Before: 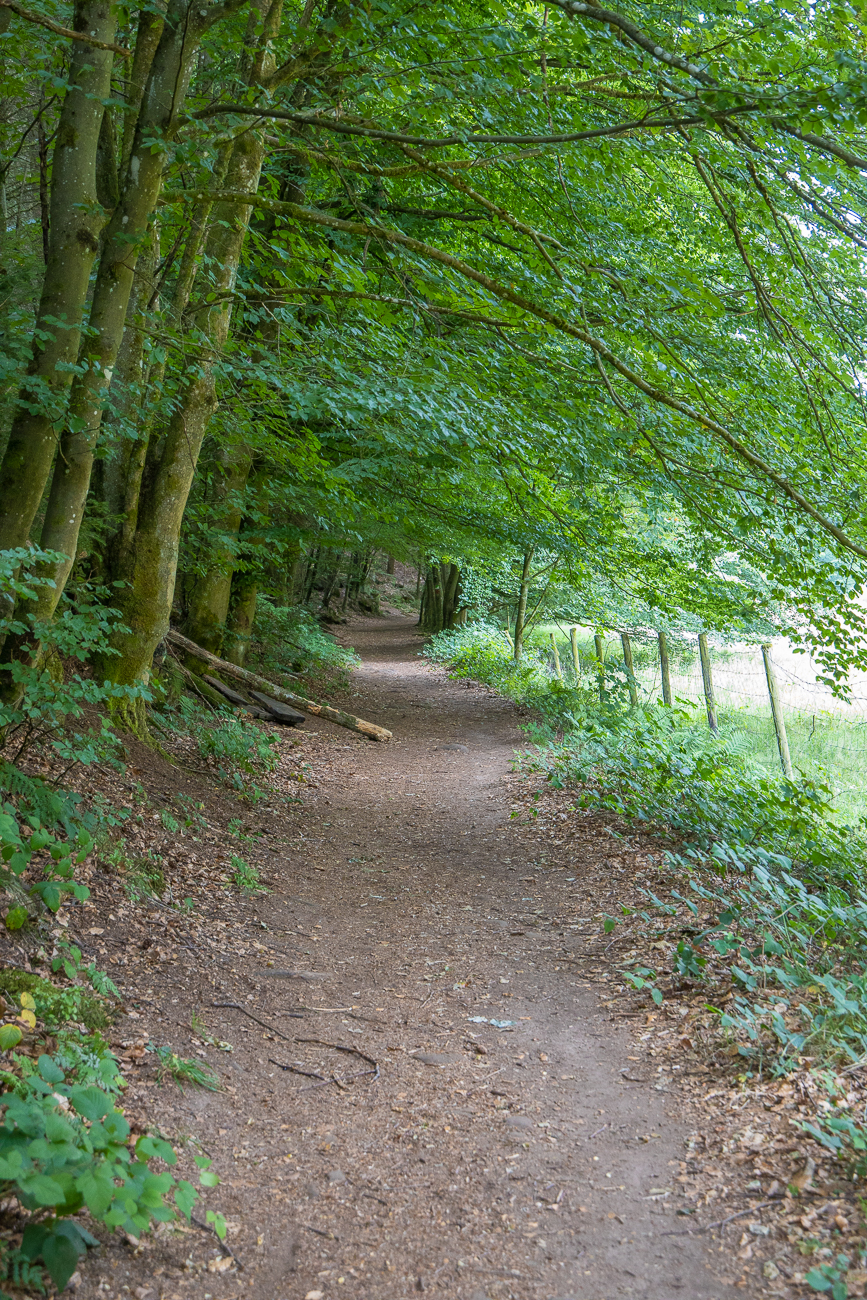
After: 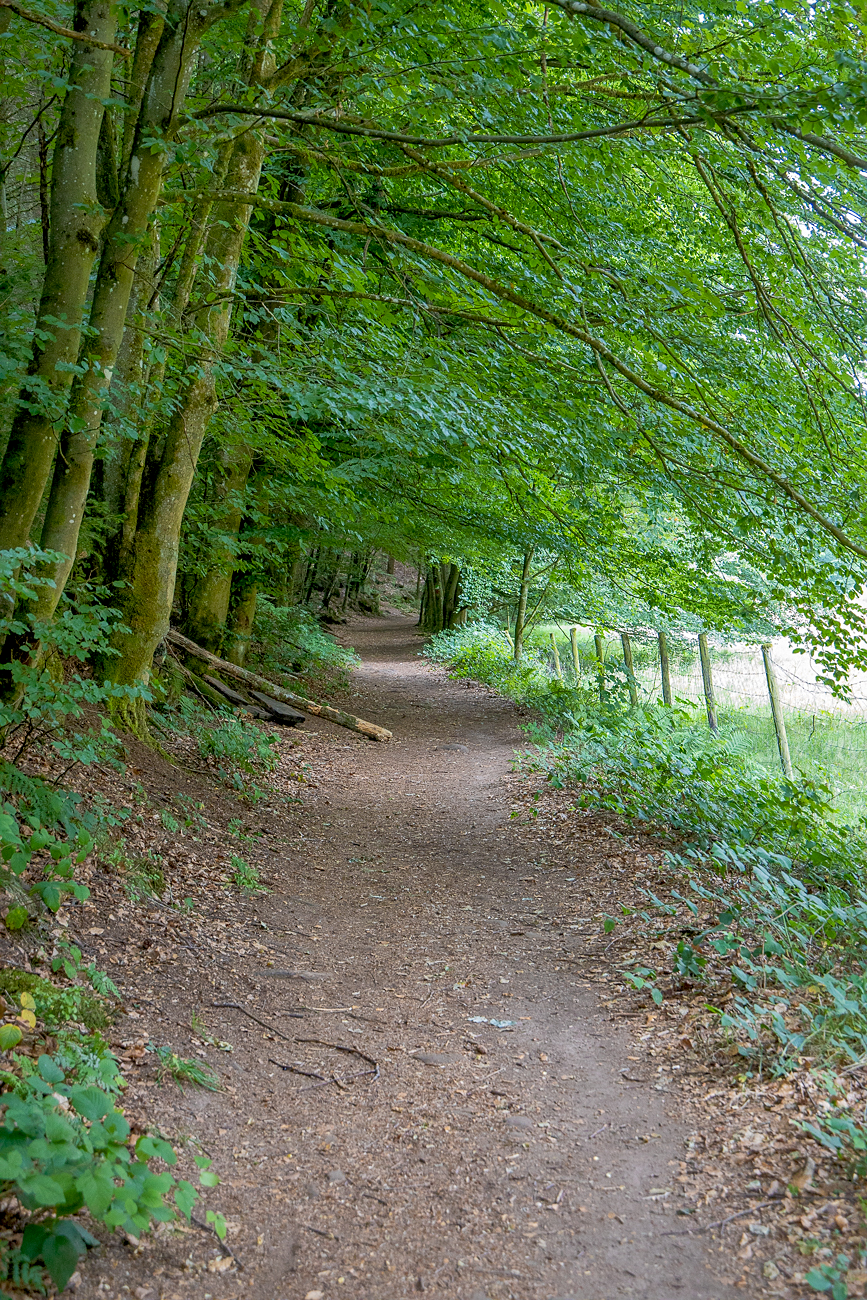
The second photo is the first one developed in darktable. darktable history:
shadows and highlights: on, module defaults
sharpen: radius 1.227, amount 0.293, threshold 0.183
exposure: black level correction 0.009, exposure 0.016 EV, compensate highlight preservation false
